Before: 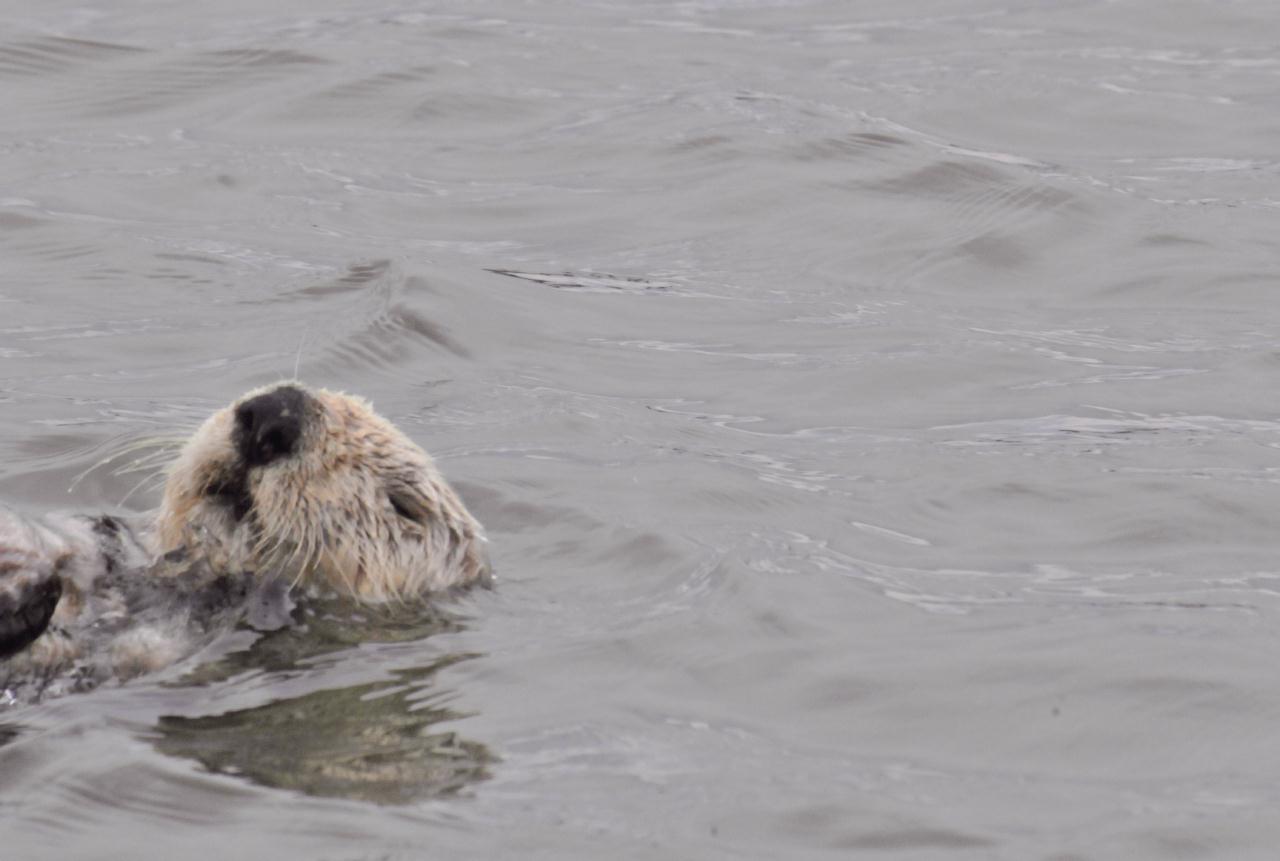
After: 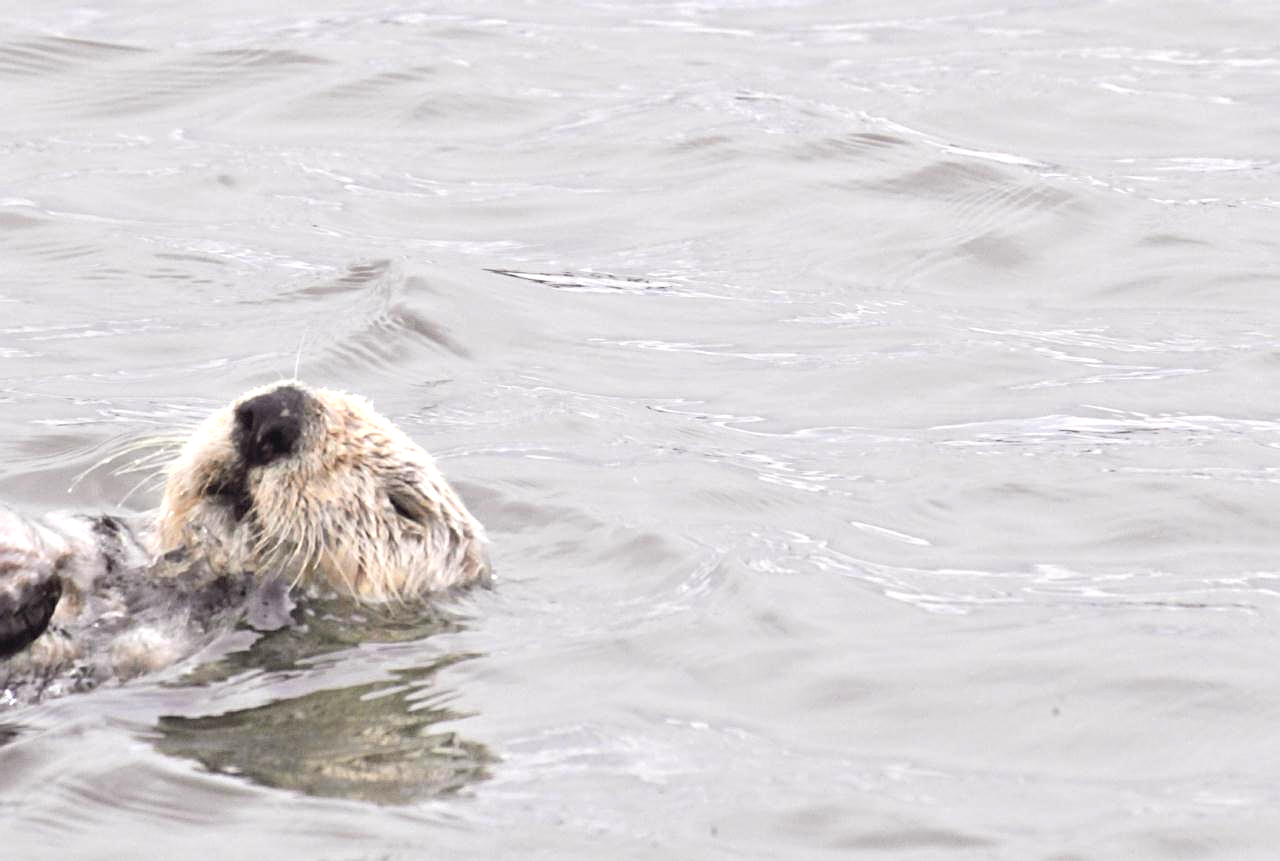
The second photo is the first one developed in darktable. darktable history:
sharpen: on, module defaults
tone equalizer: edges refinement/feathering 500, mask exposure compensation -1.57 EV, preserve details no
exposure: exposure 1 EV, compensate highlight preservation false
